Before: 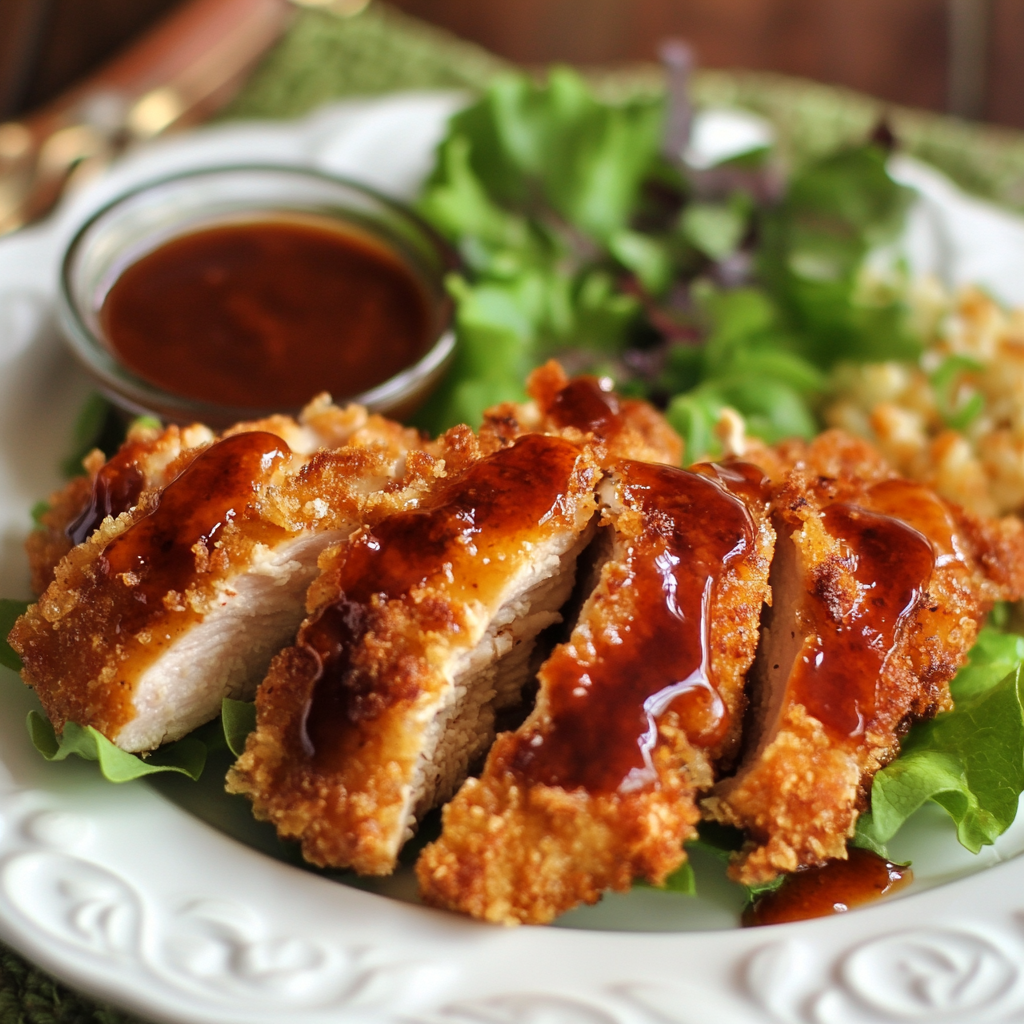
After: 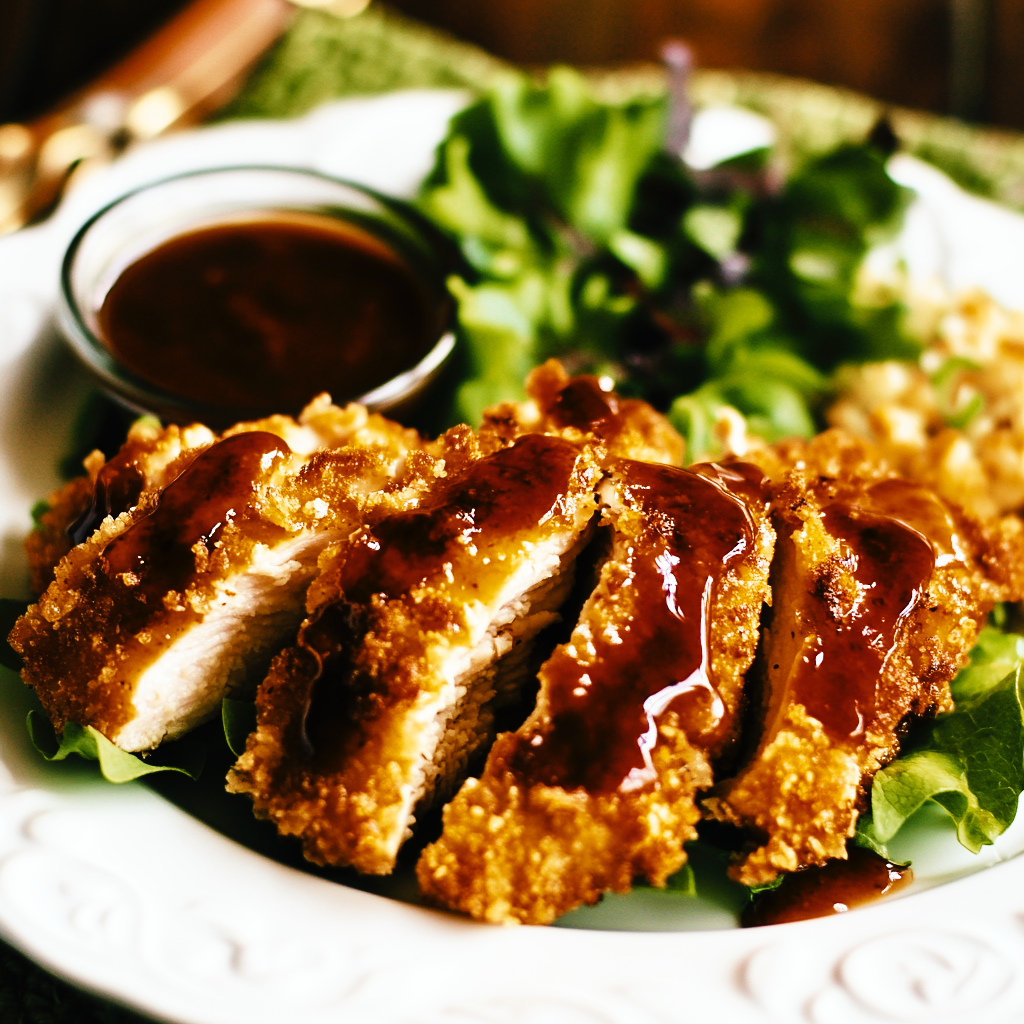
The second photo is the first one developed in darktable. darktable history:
tone curve: curves: ch0 [(0, 0) (0.003, 0.005) (0.011, 0.008) (0.025, 0.01) (0.044, 0.014) (0.069, 0.017) (0.1, 0.022) (0.136, 0.028) (0.177, 0.037) (0.224, 0.049) (0.277, 0.091) (0.335, 0.168) (0.399, 0.292) (0.468, 0.463) (0.543, 0.637) (0.623, 0.792) (0.709, 0.903) (0.801, 0.963) (0.898, 0.985) (1, 1)], preserve colors none
color look up table: target L [96.06, 79.28, 67.47, 59.33, 65.56, 61.04, 73.9, 74.58, 49.62, 58.99, 61.11, 56.94, 50.2, 44.75, 37.94, 31.1, 200, 76.24, 67.16, 69.74, 45.55, 50.25, 40.28, 52.88, 46.58, 42.79, 40.7, 33.58, 15.87, 0.548, 85.22, 64.81, 62.71, 44.18, 54.49, 48.85, 52.73, 37.89, 39.92, 40.18, 25.1, 27.11, 31.85, 84.58, 56.02, 71.21, 51.13, 40.59, 26.32], target a [-4.16, 0.072, 3.75, -23.73, -1.955, -21.71, -4.033, 0.002, -22.33, -15.93, -1.11, -19.61, -15.7, -10.45, -14.8, -11.96, 0, 4.46, 7.268, 12.94, 30.13, 20.89, 26.52, 9.484, 9.447, 27.4, 18.12, 19.05, -0.578, 0, 3.357, 19.71, 14.19, 32.64, -7.616, 30.46, 5.536, 26.69, 0.14, -0.772, 27.5, 29.24, -1.265, -16.3, -14.24, -10.45, -9.767, -4.867, -10.57], target b [13.9, 25.49, 41.18, 0.844, 39.15, -11.2, 21.01, 7.497, 22.74, 24.51, 34.45, 5.918, -1.675, -4.911, 8.494, 20.26, 0, 18.83, 37.84, 4.244, -2.777, 26.87, 26.42, 11.63, 24.63, 1.406, 26.22, 41.23, 3.62, 0, -0.089, -16.38, -13.06, -18.68, -22.65, -15.1, -3.317, -8.027, -17.66, -16.51, -22.73, -28.07, -13.73, -13.2, -13.94, -18.2, -15.04, -10.25, -5.422], num patches 49
